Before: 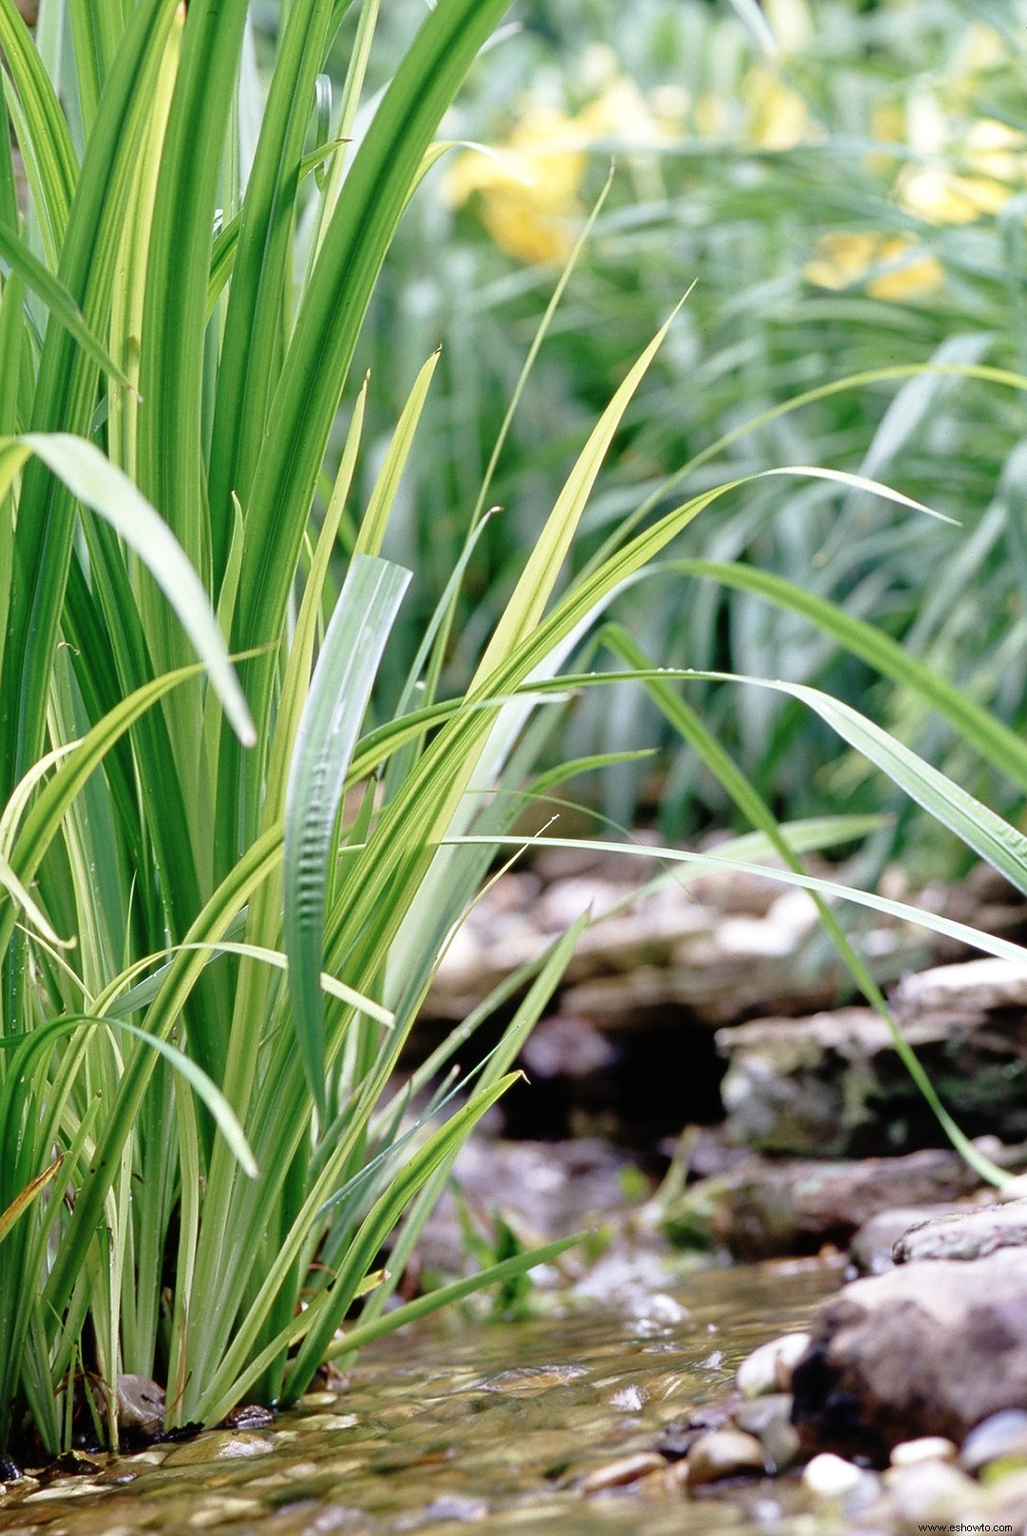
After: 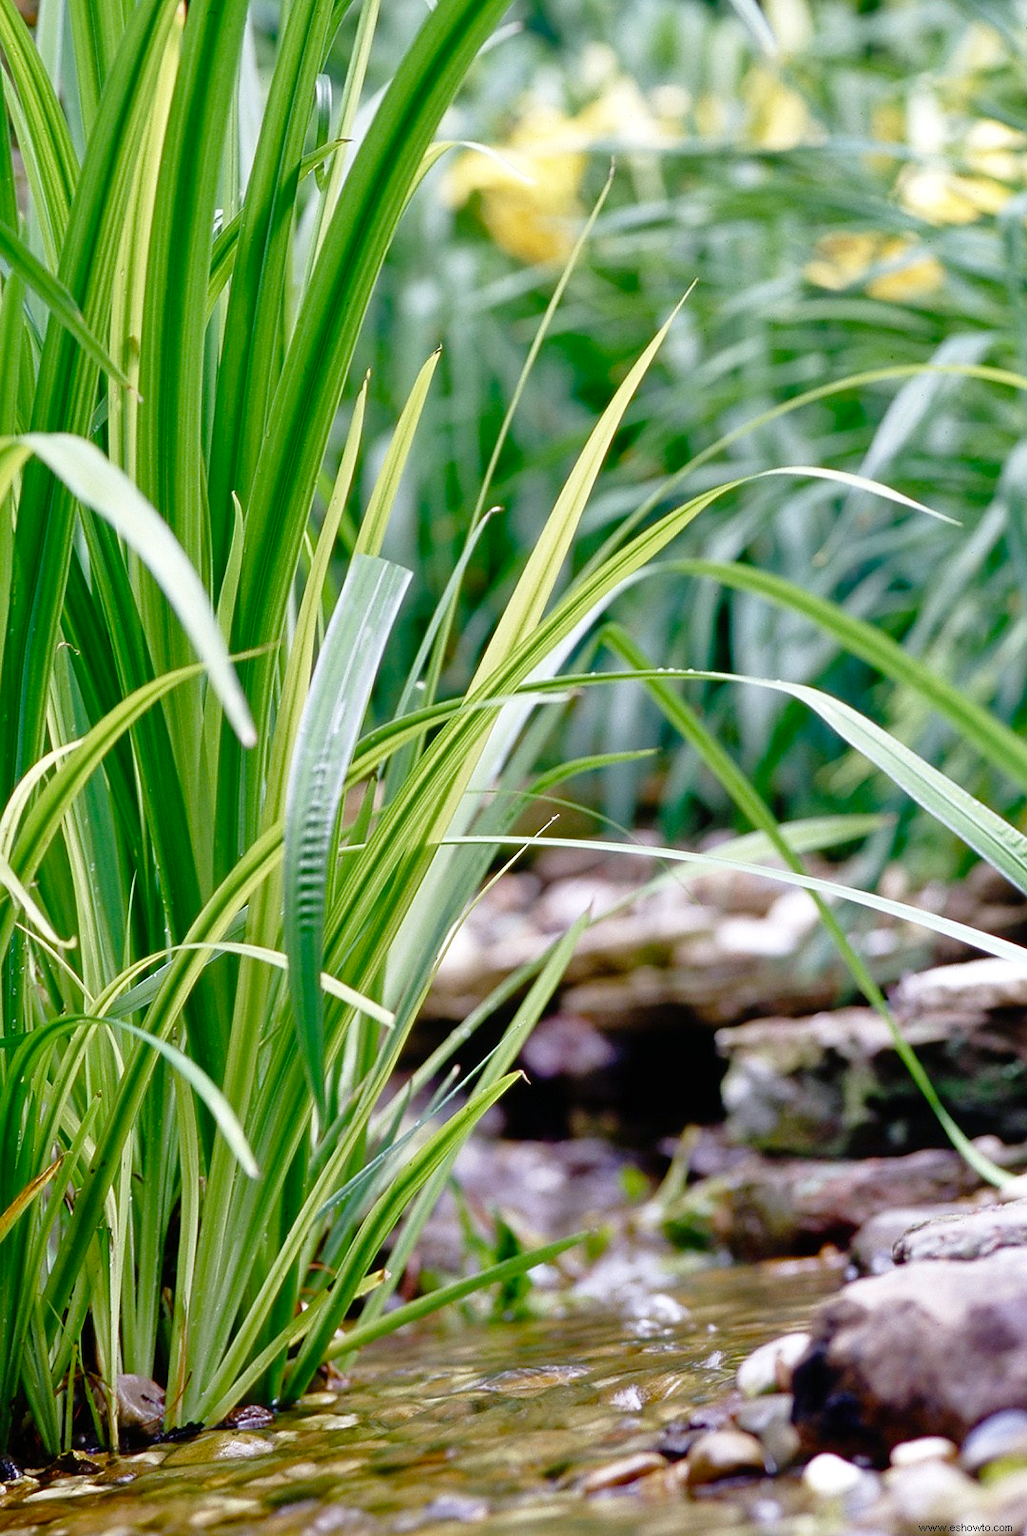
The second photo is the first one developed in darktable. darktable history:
shadows and highlights: soften with gaussian
local contrast: mode bilateral grid, contrast 20, coarseness 49, detail 102%, midtone range 0.2
color balance rgb: power › chroma 0.479%, power › hue 258.5°, perceptual saturation grading › global saturation 23.353%, perceptual saturation grading › highlights -24.676%, perceptual saturation grading › mid-tones 23.918%, perceptual saturation grading › shadows 41.075%, global vibrance 0.27%
